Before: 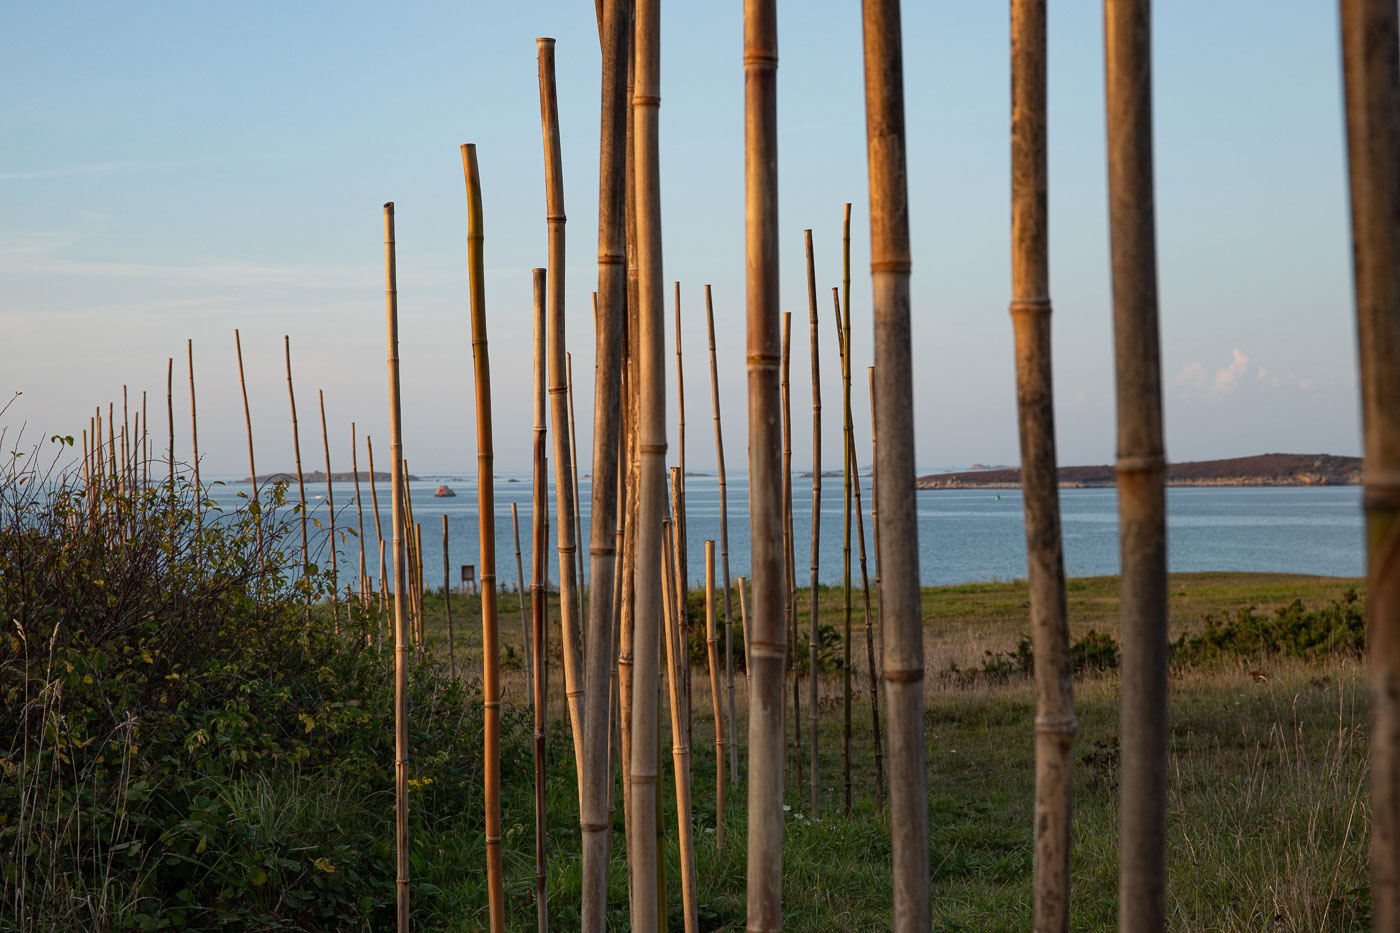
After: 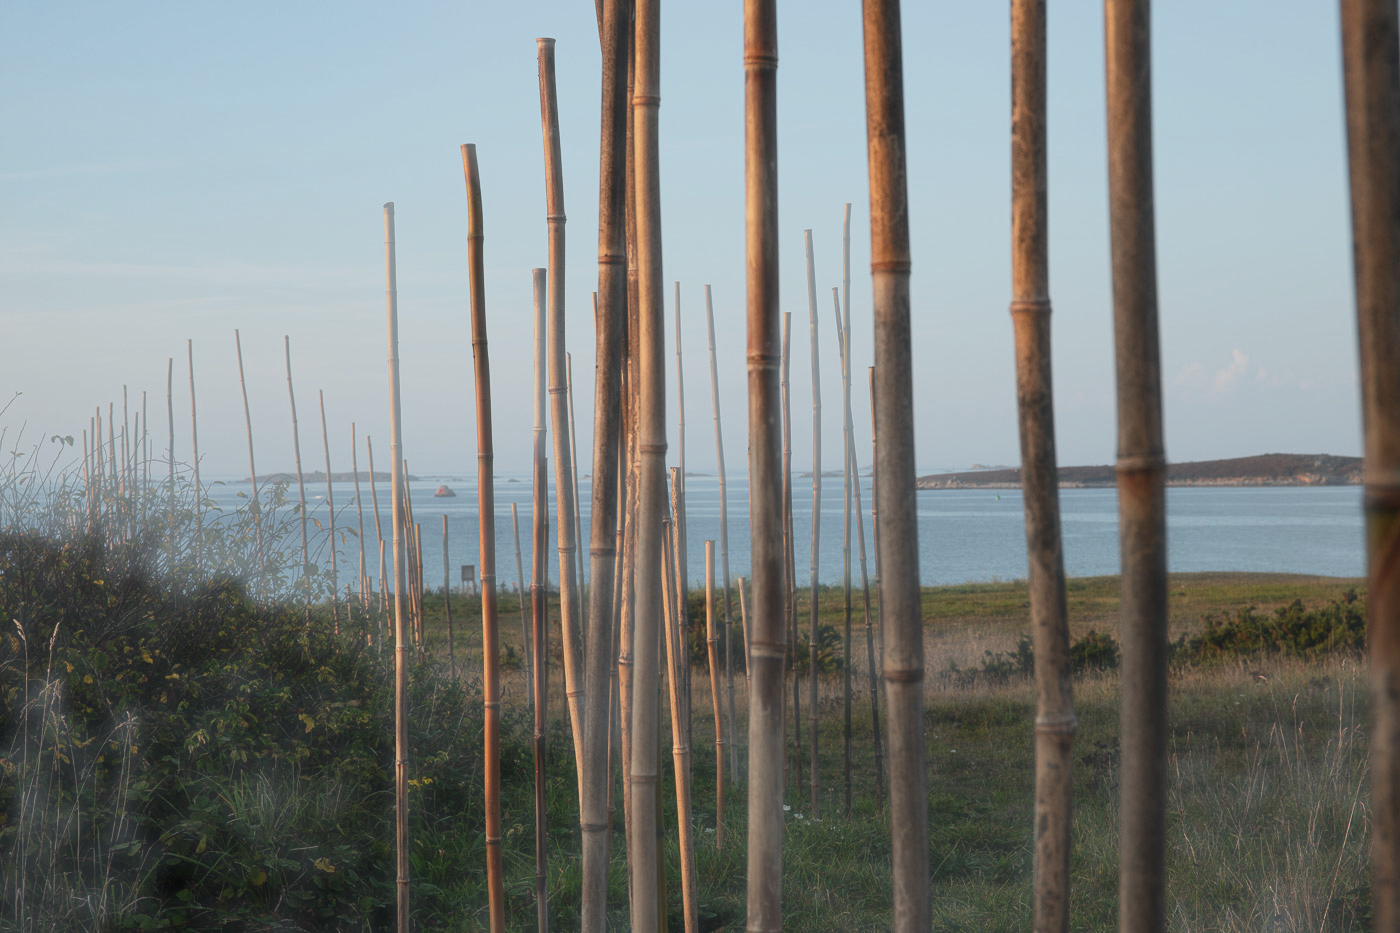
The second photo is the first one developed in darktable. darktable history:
haze removal: strength -0.897, distance 0.227, compatibility mode true, adaptive false
